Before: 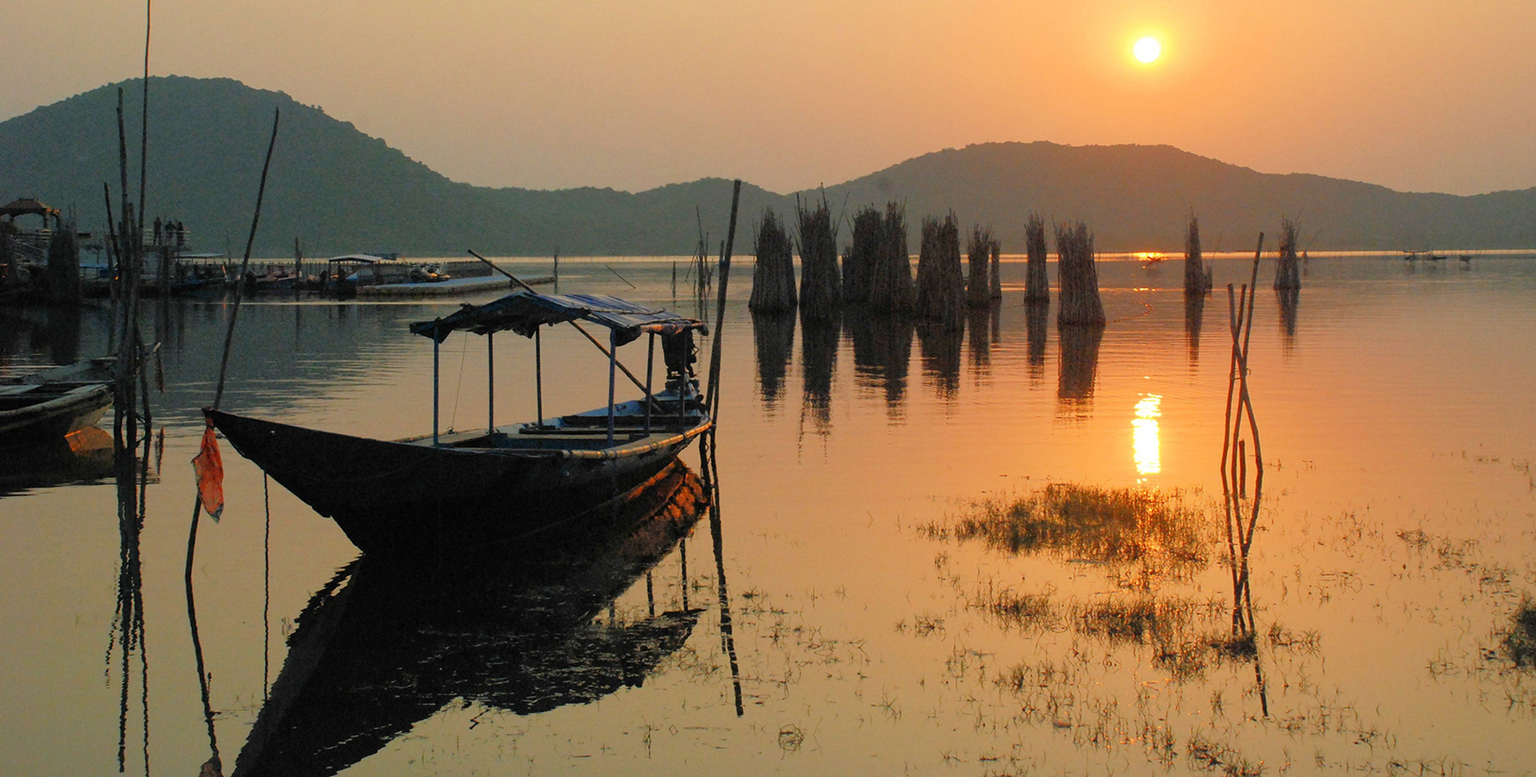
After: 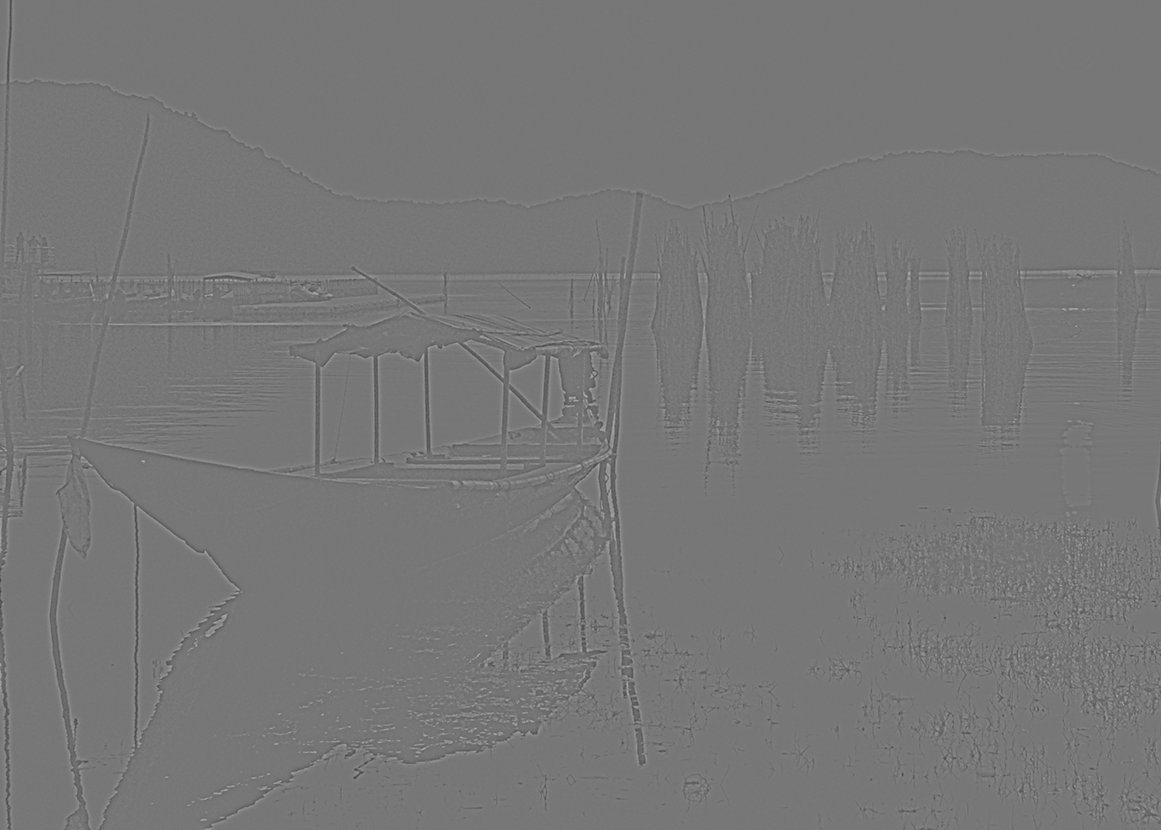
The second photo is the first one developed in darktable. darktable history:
crop and rotate: left 9.061%, right 20.142%
highpass: sharpness 5.84%, contrast boost 8.44%
local contrast: highlights 0%, shadows 0%, detail 200%, midtone range 0.25
